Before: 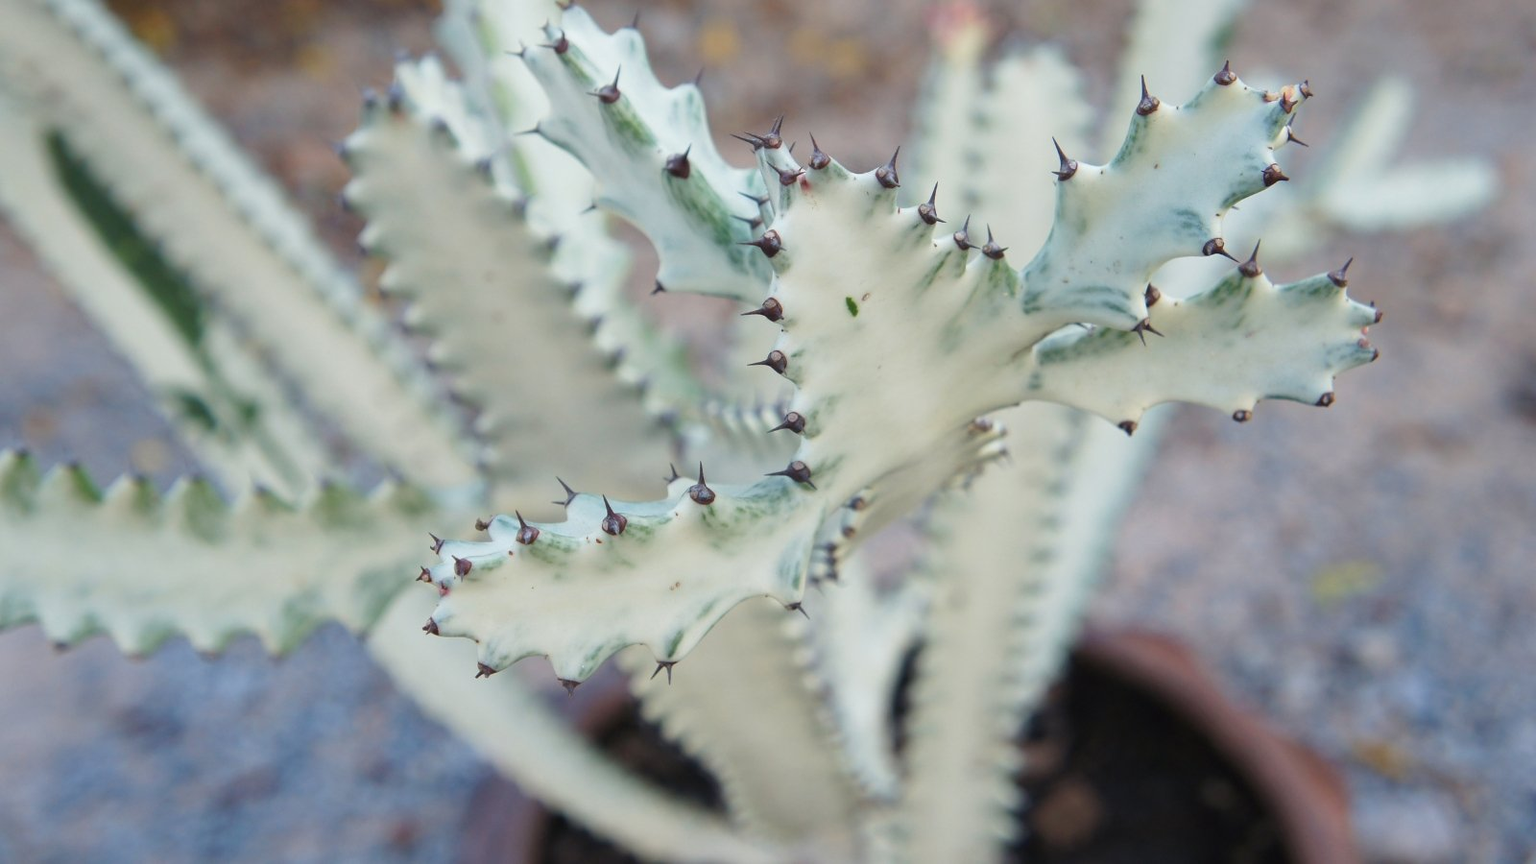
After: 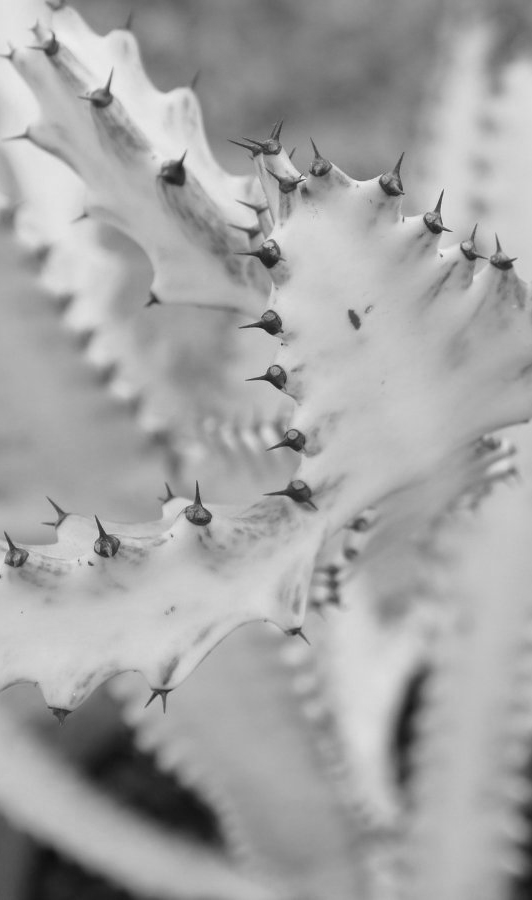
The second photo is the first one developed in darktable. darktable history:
monochrome: a -11.7, b 1.62, size 0.5, highlights 0.38
crop: left 33.36%, right 33.36%
velvia: strength 45%
color contrast: green-magenta contrast 1.12, blue-yellow contrast 1.95, unbound 0
